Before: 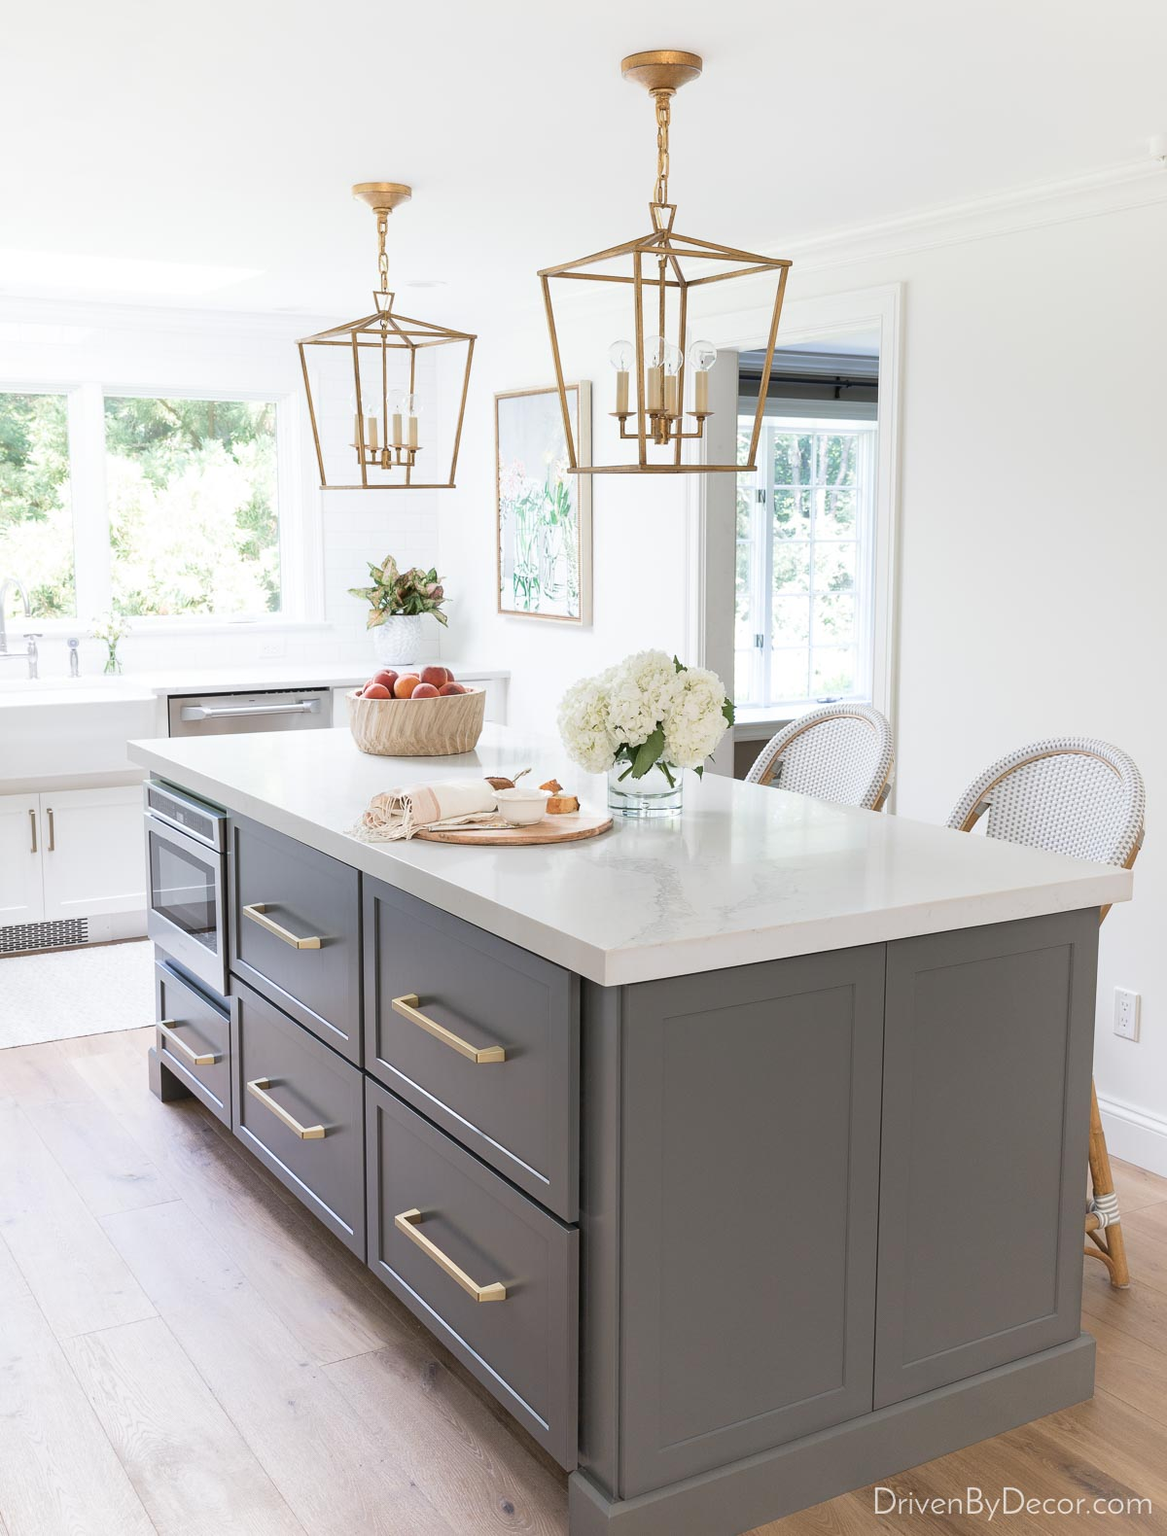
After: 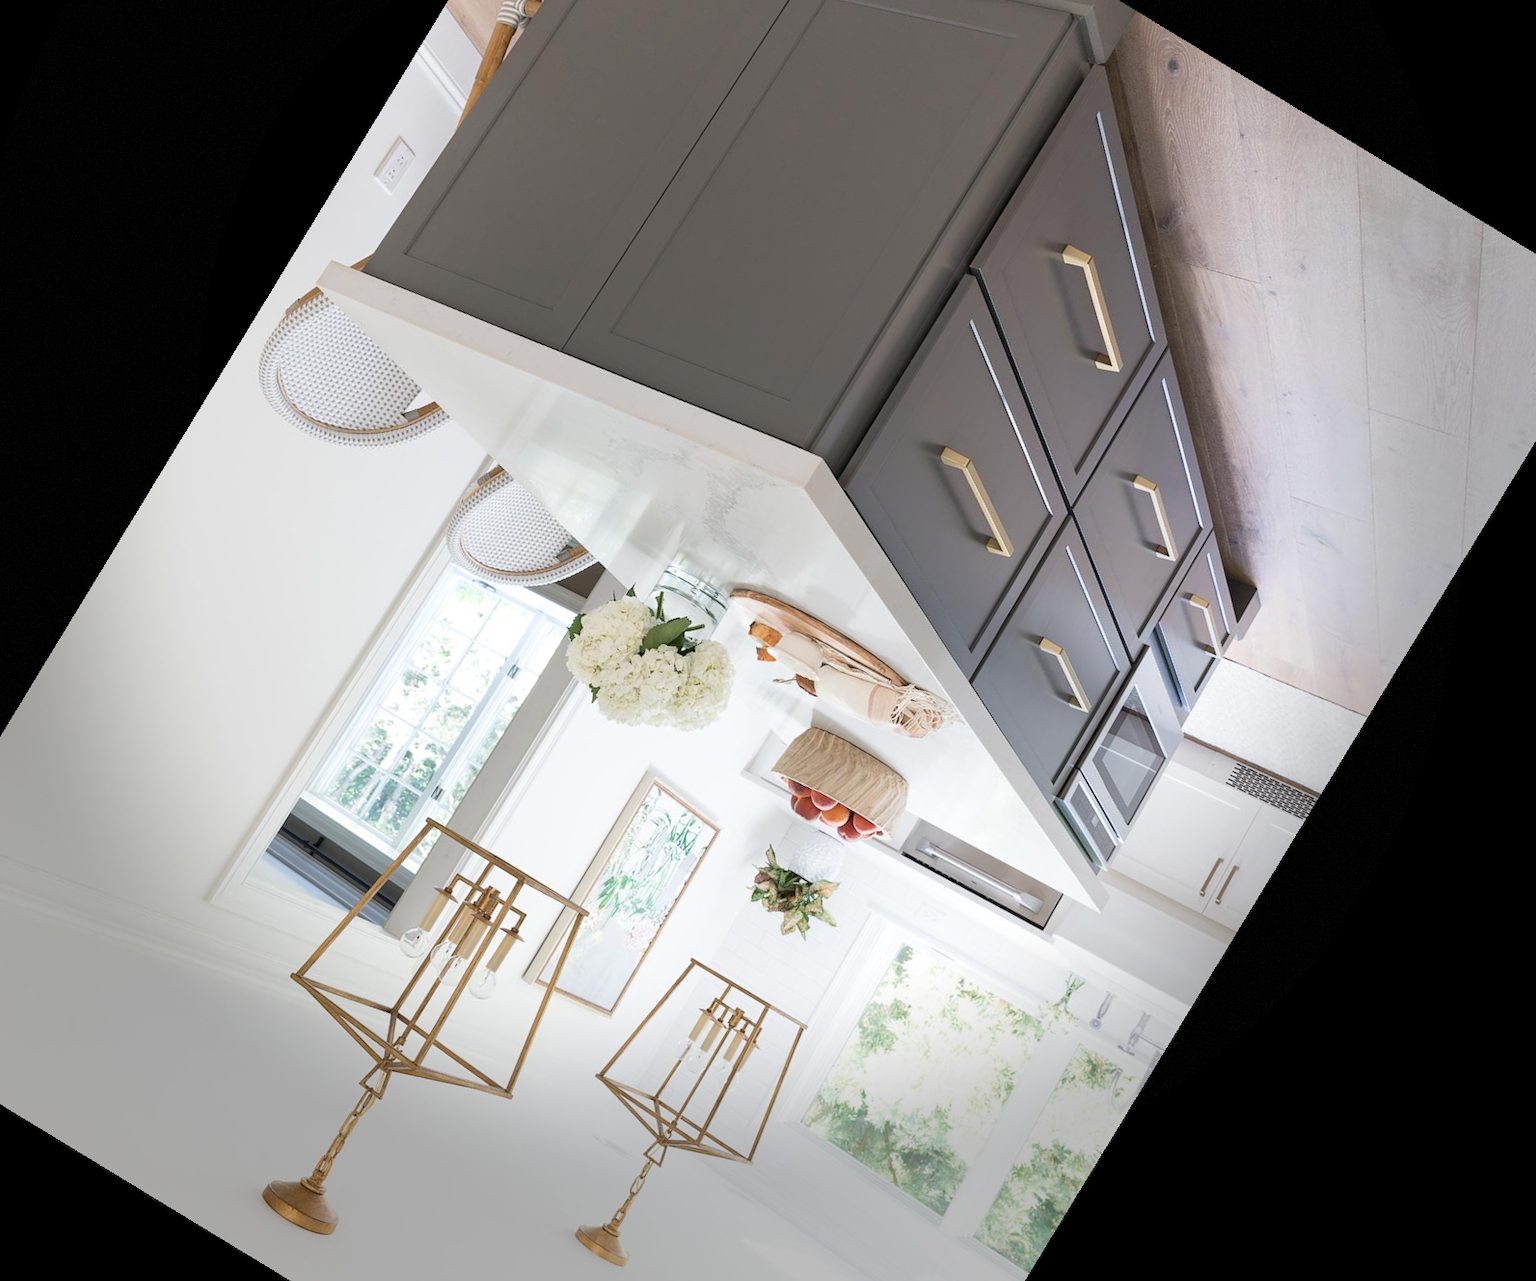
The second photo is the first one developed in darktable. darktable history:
crop and rotate: angle 148.68°, left 9.111%, top 15.603%, right 4.588%, bottom 17.041%
vignetting: fall-off start 68.33%, fall-off radius 30%, saturation 0.042, center (-0.066, -0.311), width/height ratio 0.992, shape 0.85, dithering 8-bit output
